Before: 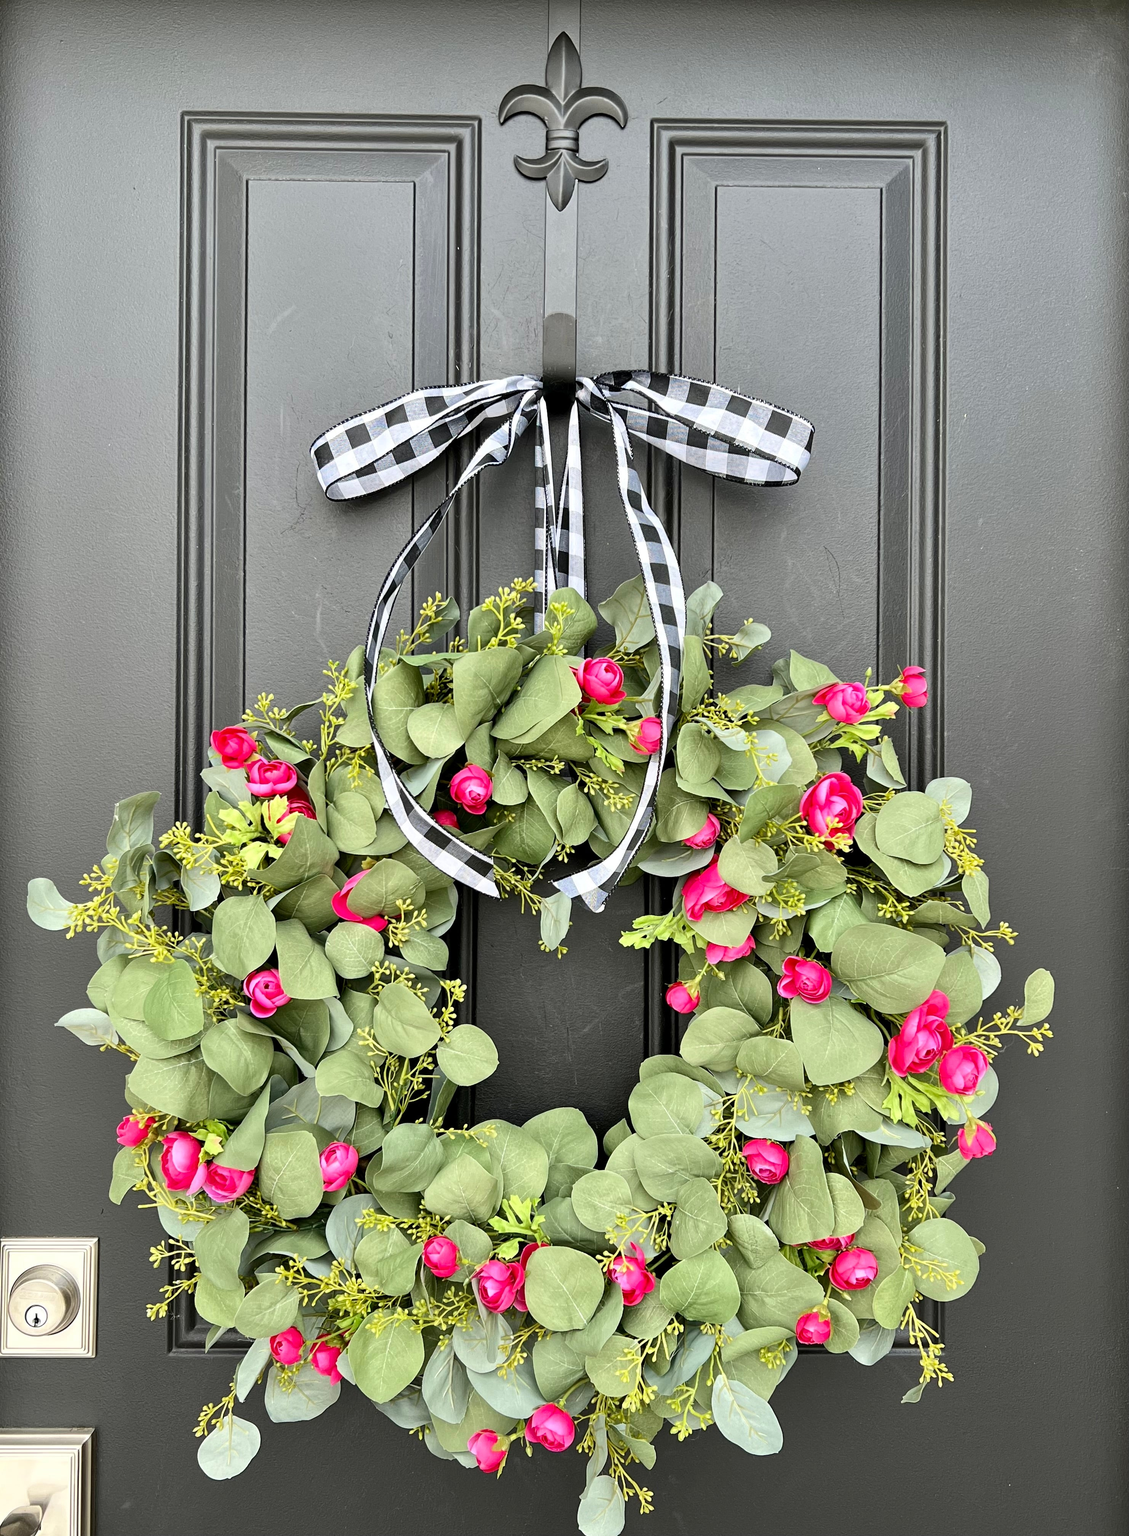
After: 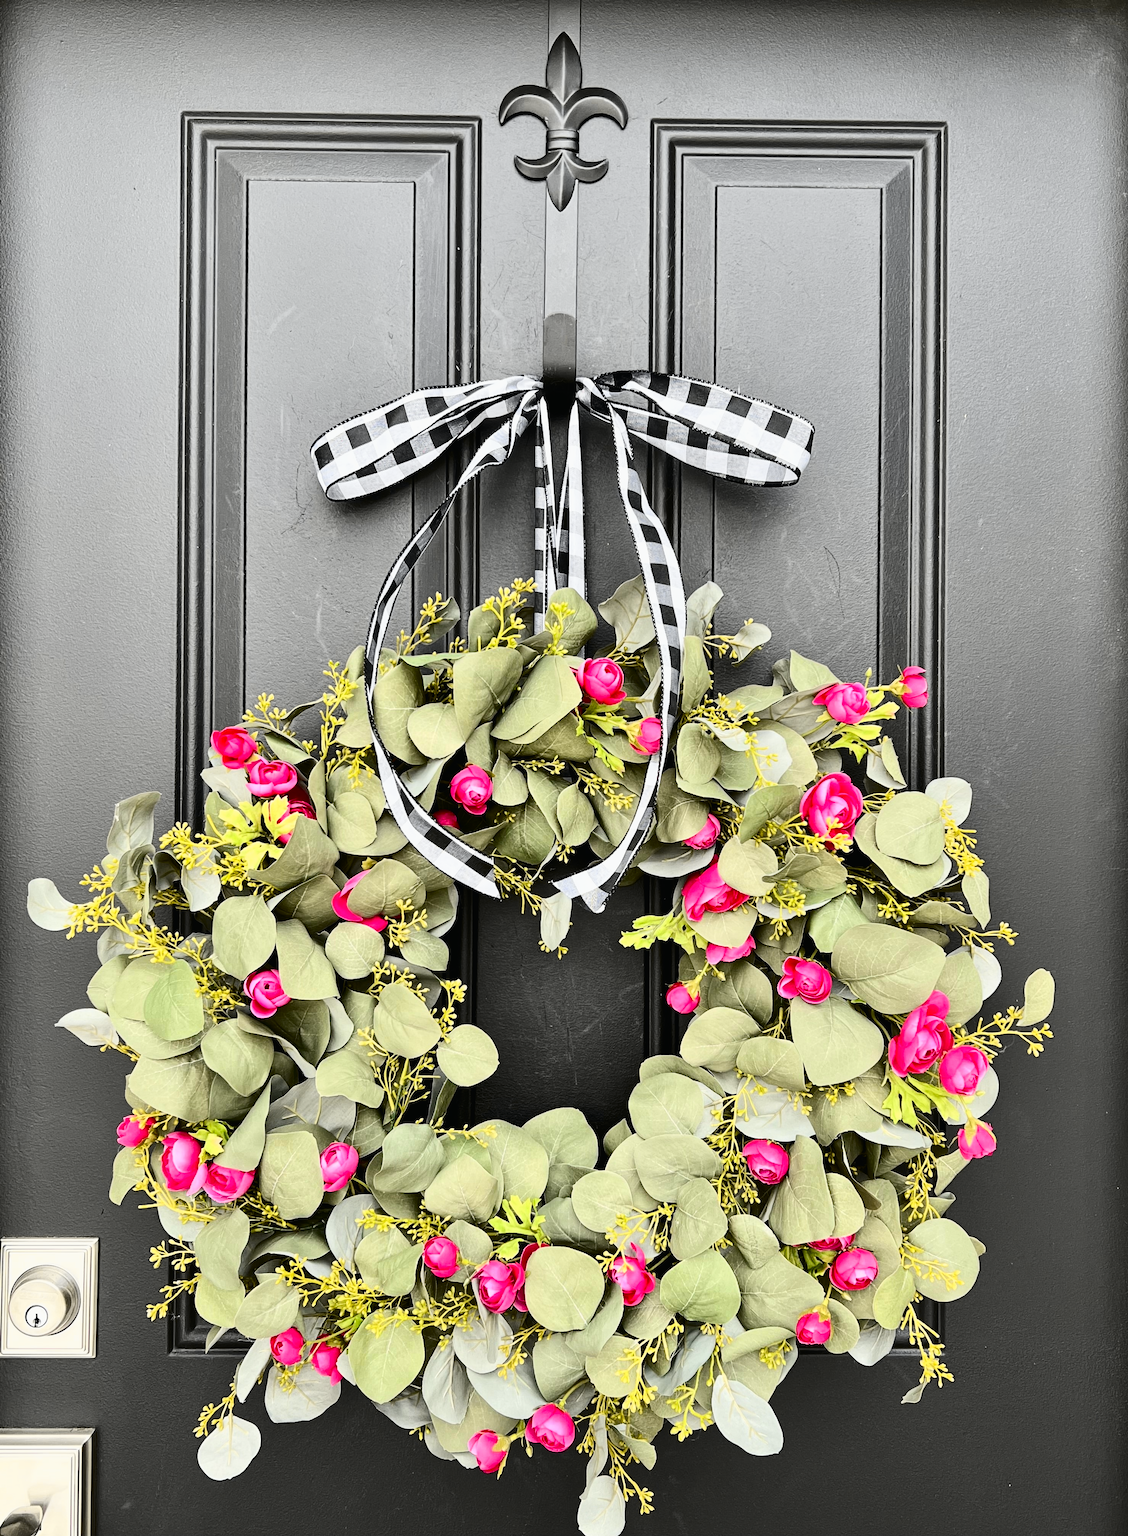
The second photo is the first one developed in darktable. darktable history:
tone curve: curves: ch0 [(0, 0.012) (0.036, 0.035) (0.274, 0.288) (0.504, 0.536) (0.844, 0.84) (1, 0.983)]; ch1 [(0, 0) (0.389, 0.403) (0.462, 0.486) (0.499, 0.498) (0.511, 0.502) (0.536, 0.547) (0.567, 0.588) (0.626, 0.645) (0.749, 0.781) (1, 1)]; ch2 [(0, 0) (0.457, 0.486) (0.5, 0.5) (0.56, 0.551) (0.615, 0.607) (0.704, 0.732) (1, 1)], color space Lab, independent channels, preserve colors none
contrast brightness saturation: contrast 0.296
